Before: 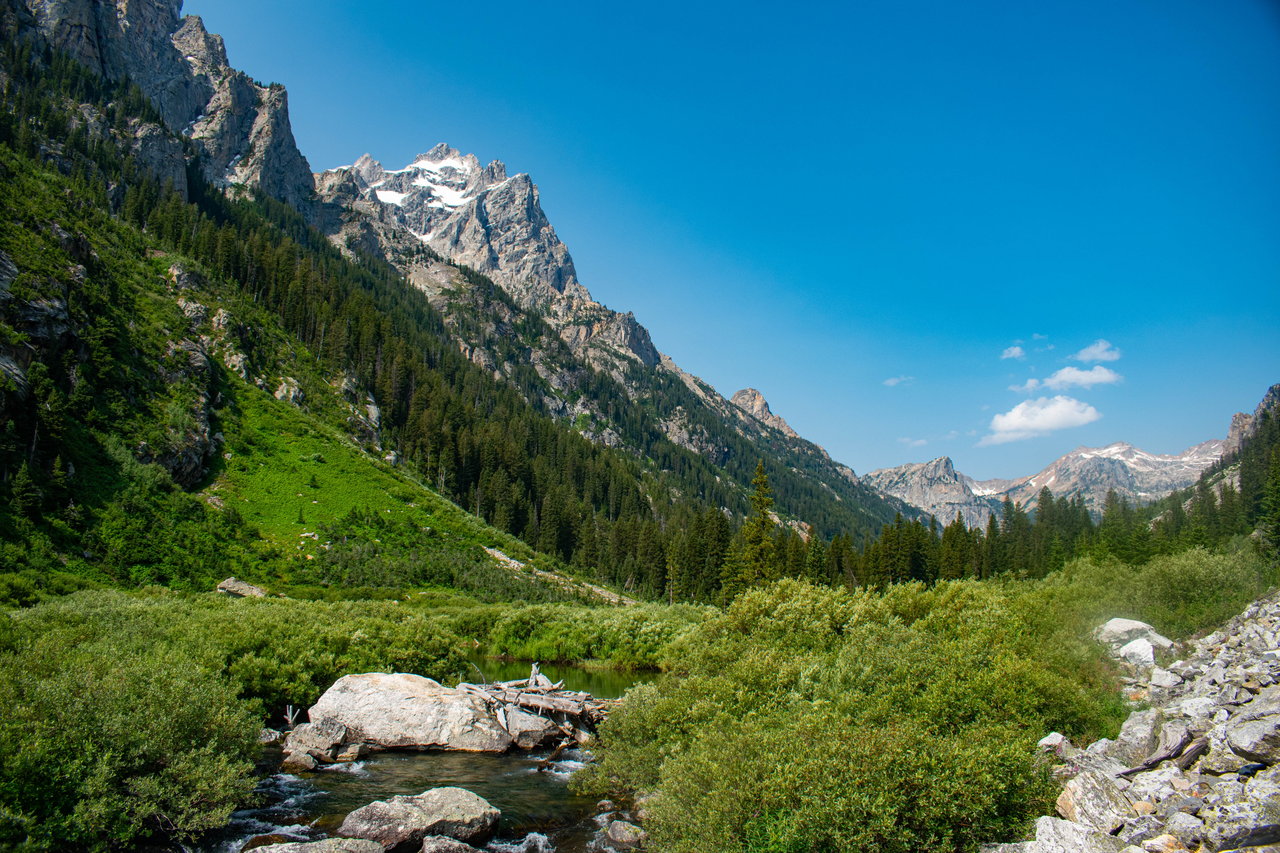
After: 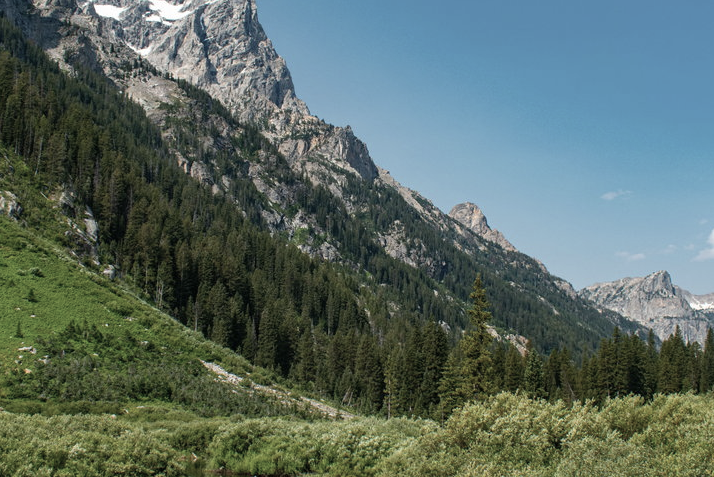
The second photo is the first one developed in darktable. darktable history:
crop and rotate: left 22.043%, top 21.878%, right 22.161%, bottom 22.128%
color correction: highlights b* -0.042, saturation 0.581
